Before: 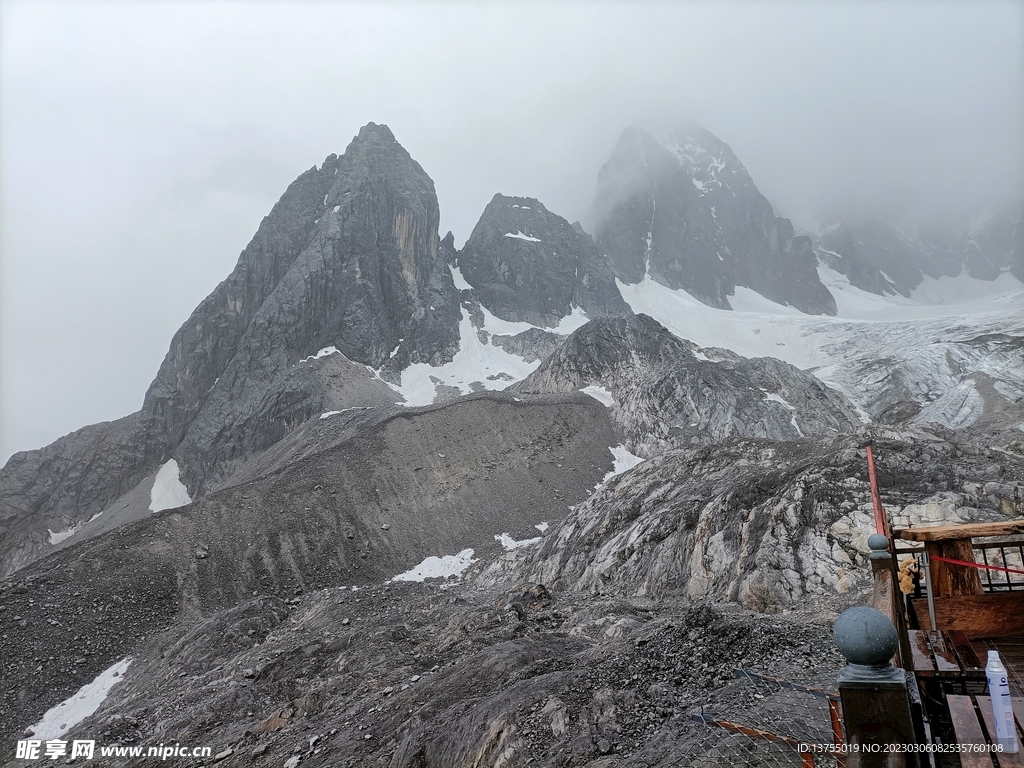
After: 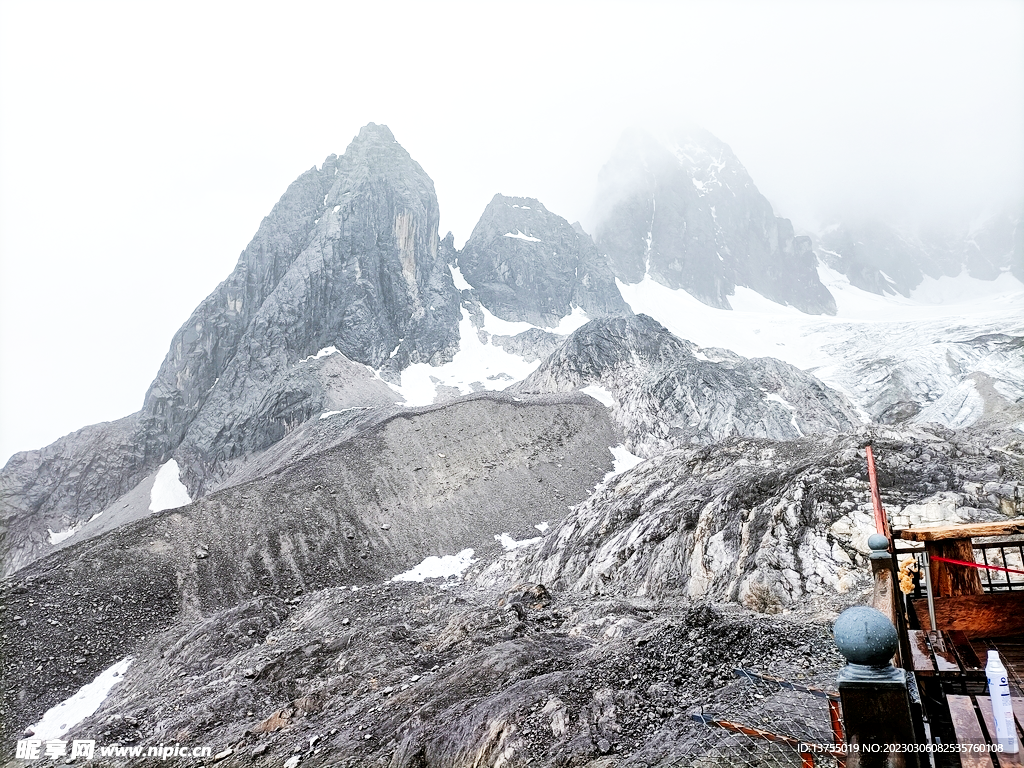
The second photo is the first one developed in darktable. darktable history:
base curve: curves: ch0 [(0, 0) (0.007, 0.004) (0.027, 0.03) (0.046, 0.07) (0.207, 0.54) (0.442, 0.872) (0.673, 0.972) (1, 1)], exposure shift 0.574, preserve colors none
local contrast: highlights 103%, shadows 99%, detail 120%, midtone range 0.2
